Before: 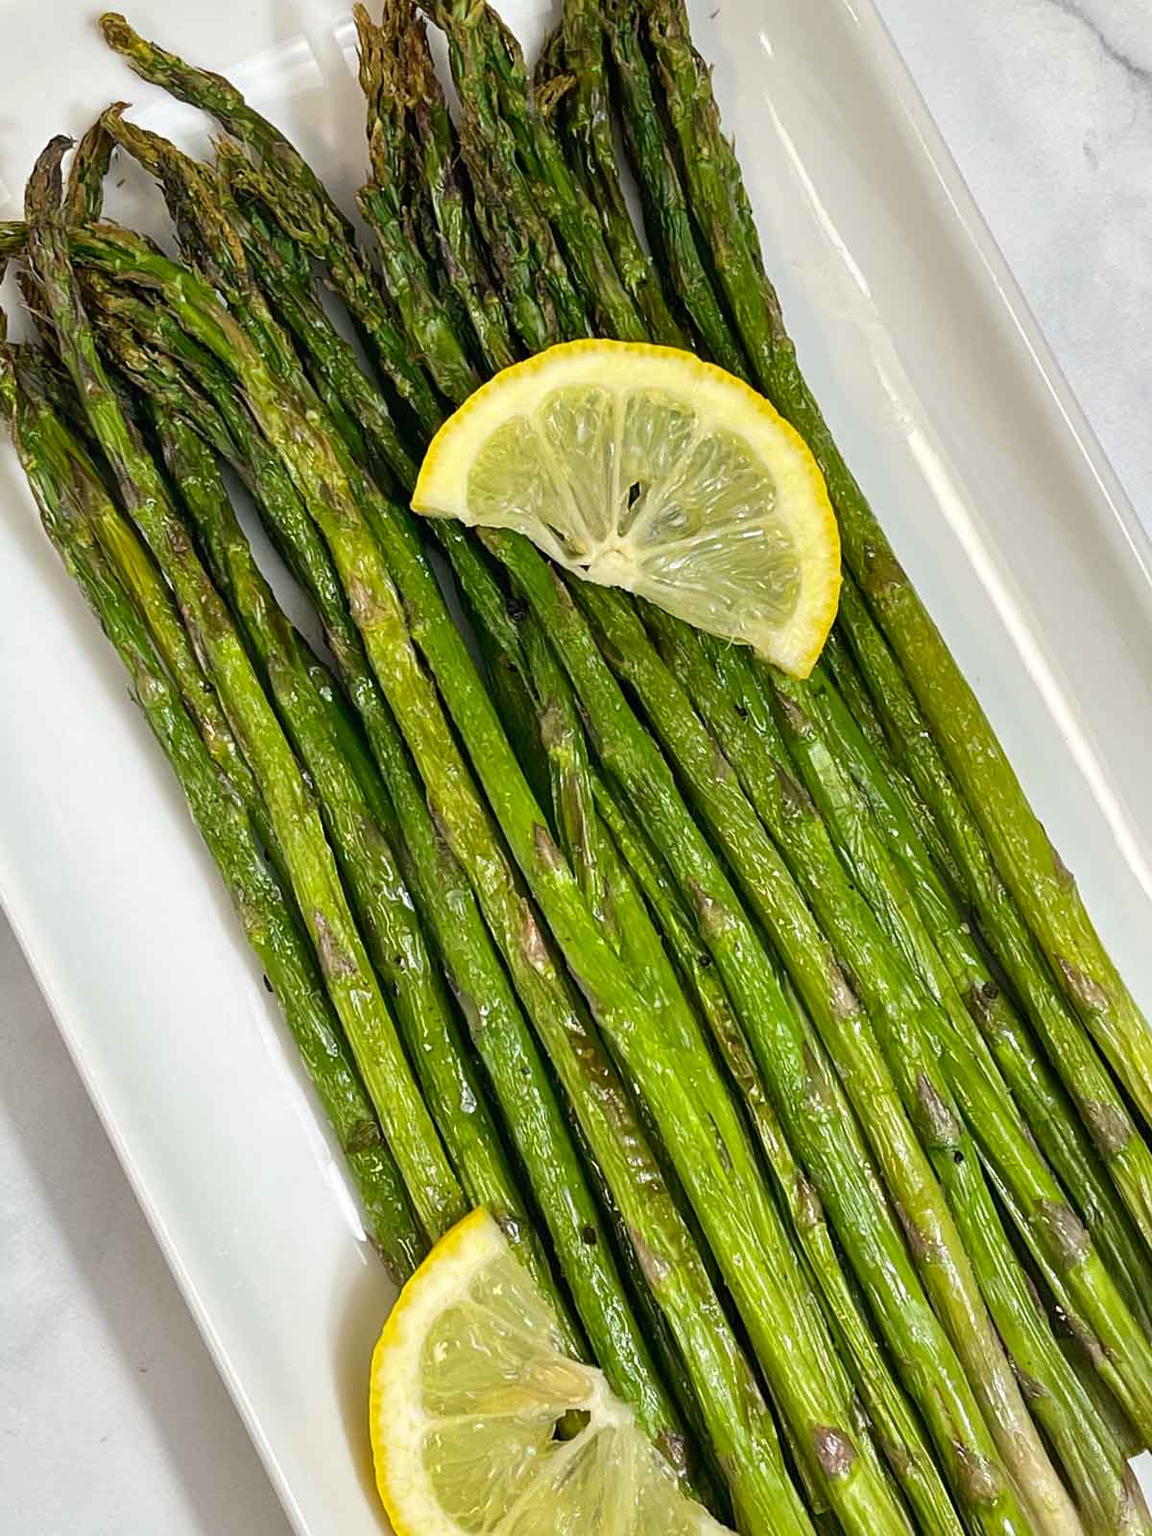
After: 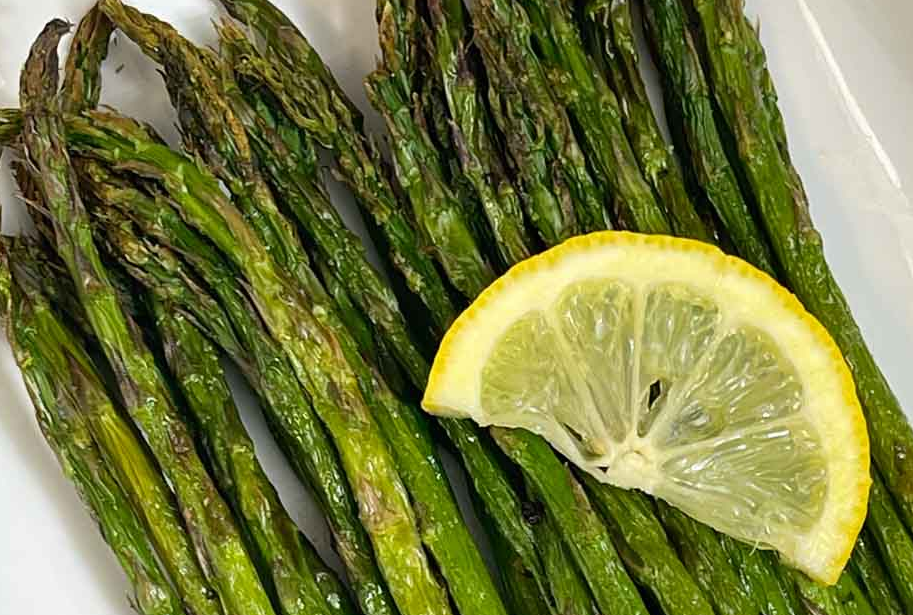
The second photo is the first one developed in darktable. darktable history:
crop: left 0.552%, top 7.638%, right 23.362%, bottom 53.904%
